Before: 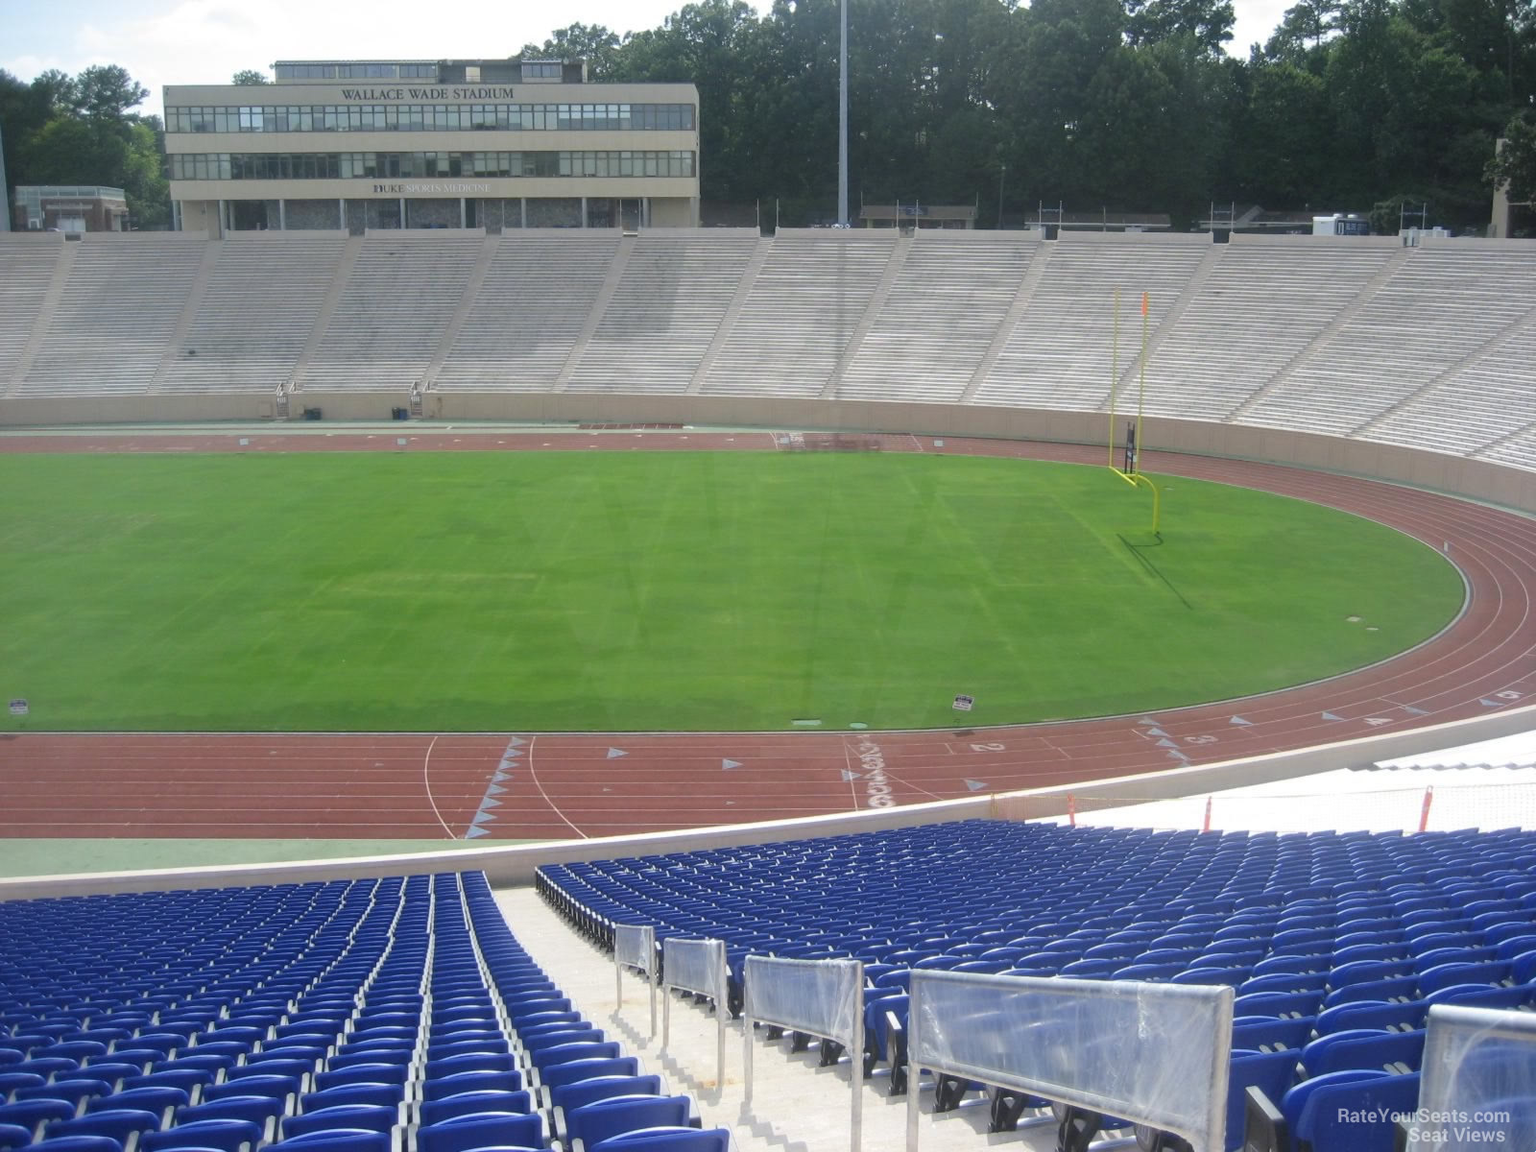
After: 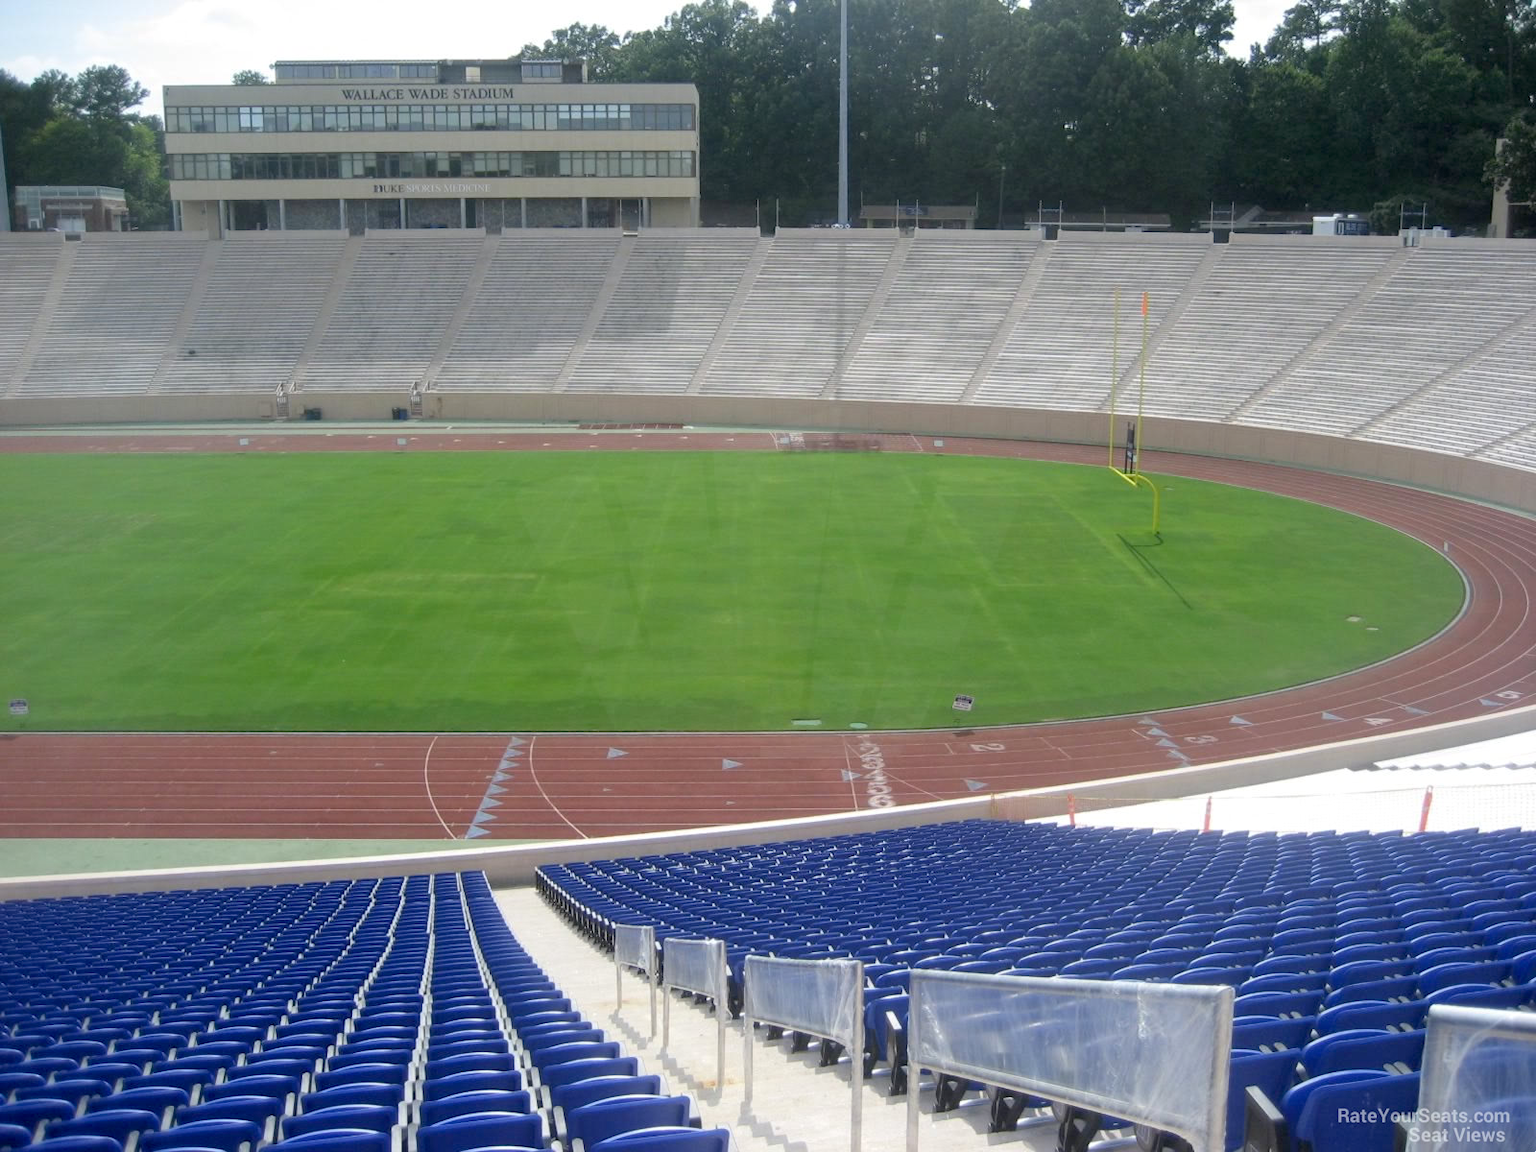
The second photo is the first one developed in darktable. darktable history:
exposure: black level correction 0.009, exposure 0.017 EV, compensate highlight preservation false
